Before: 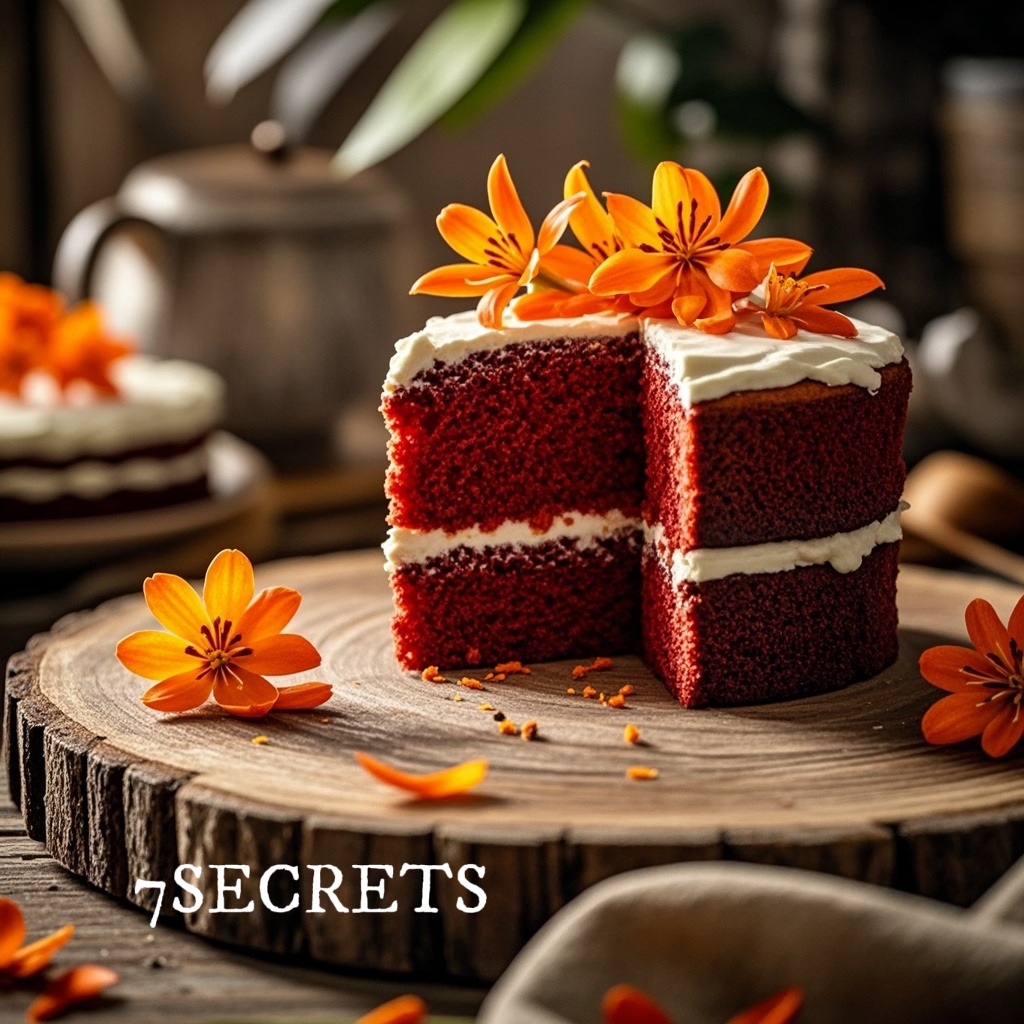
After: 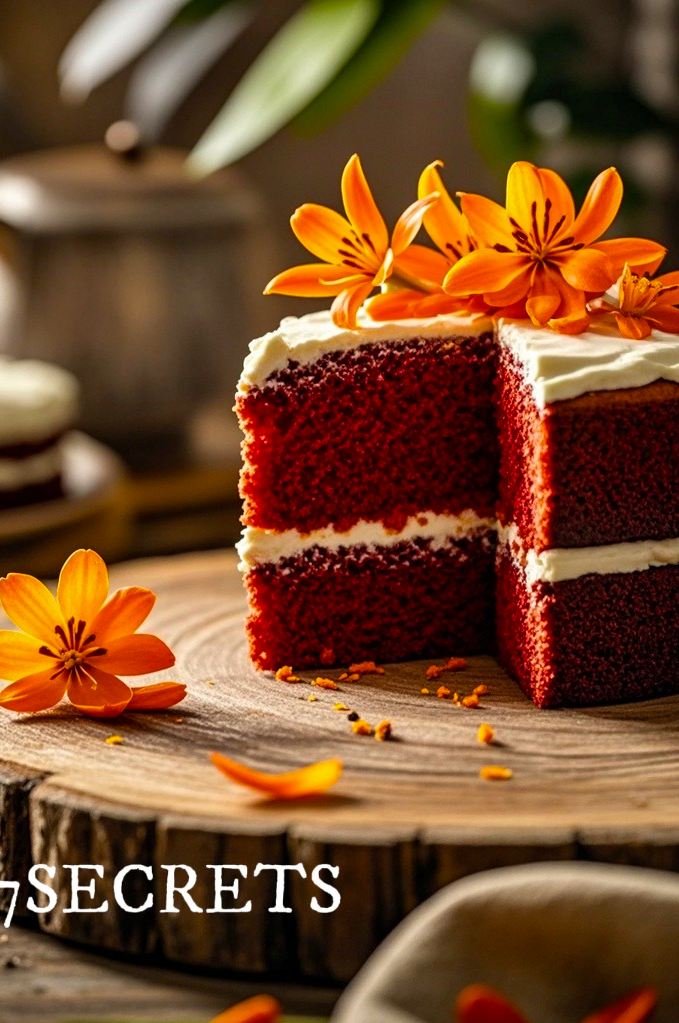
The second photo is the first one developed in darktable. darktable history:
color balance rgb: shadows lift › hue 87.3°, perceptual saturation grading › global saturation 29.74%, global vibrance 10.893%
crop and rotate: left 14.319%, right 19.283%
